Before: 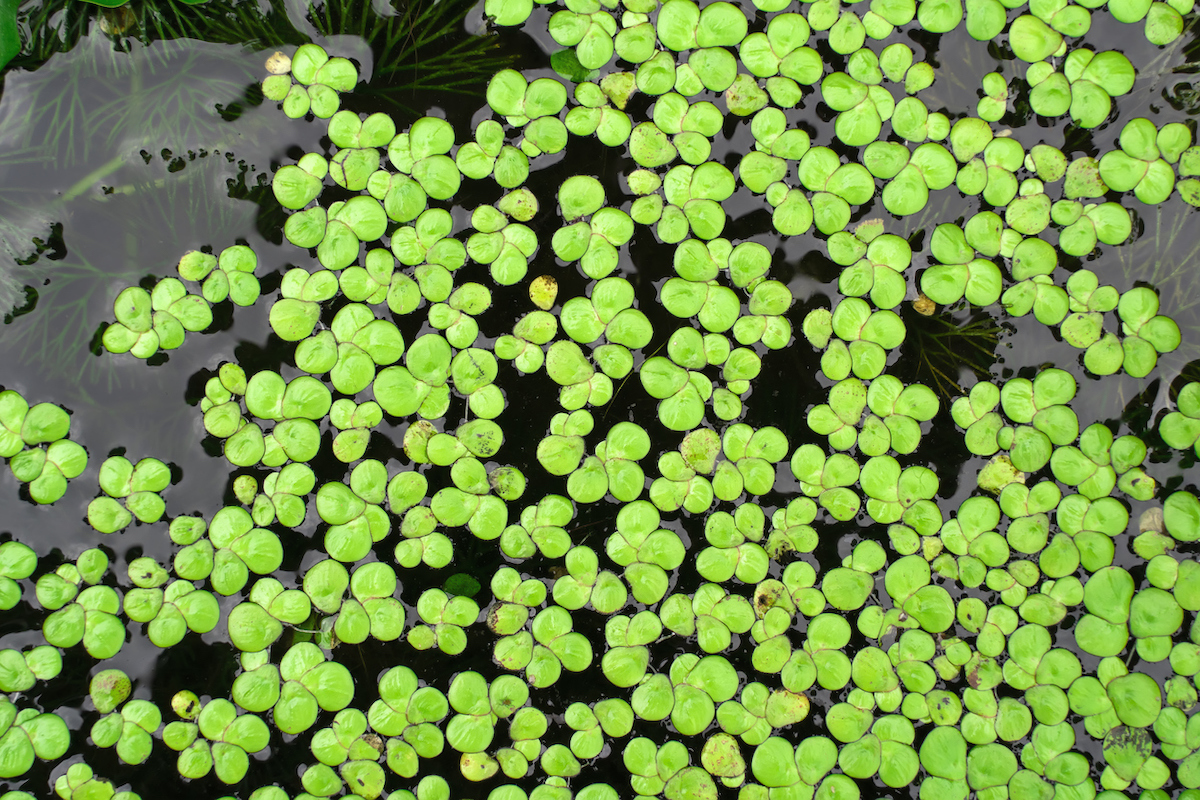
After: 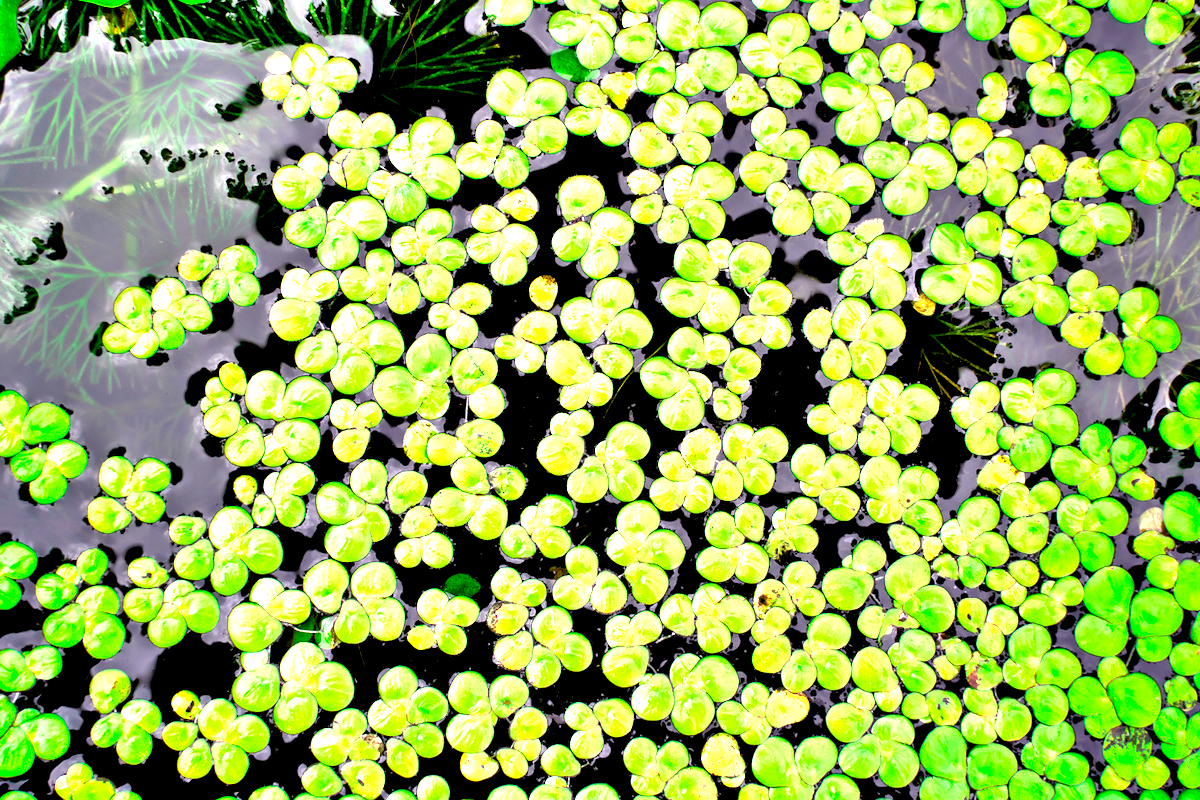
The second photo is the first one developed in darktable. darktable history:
contrast equalizer: octaves 7, y [[0.6 ×6], [0.55 ×6], [0 ×6], [0 ×6], [0 ×6]]
tone equalizer: -7 EV 0.161 EV, -6 EV 0.567 EV, -5 EV 1.14 EV, -4 EV 1.35 EV, -3 EV 1.17 EV, -2 EV 0.6 EV, -1 EV 0.165 EV
levels: levels [0.012, 0.367, 0.697]
vignetting: fall-off start 96.2%, fall-off radius 100.25%, saturation 0.383, width/height ratio 0.613
